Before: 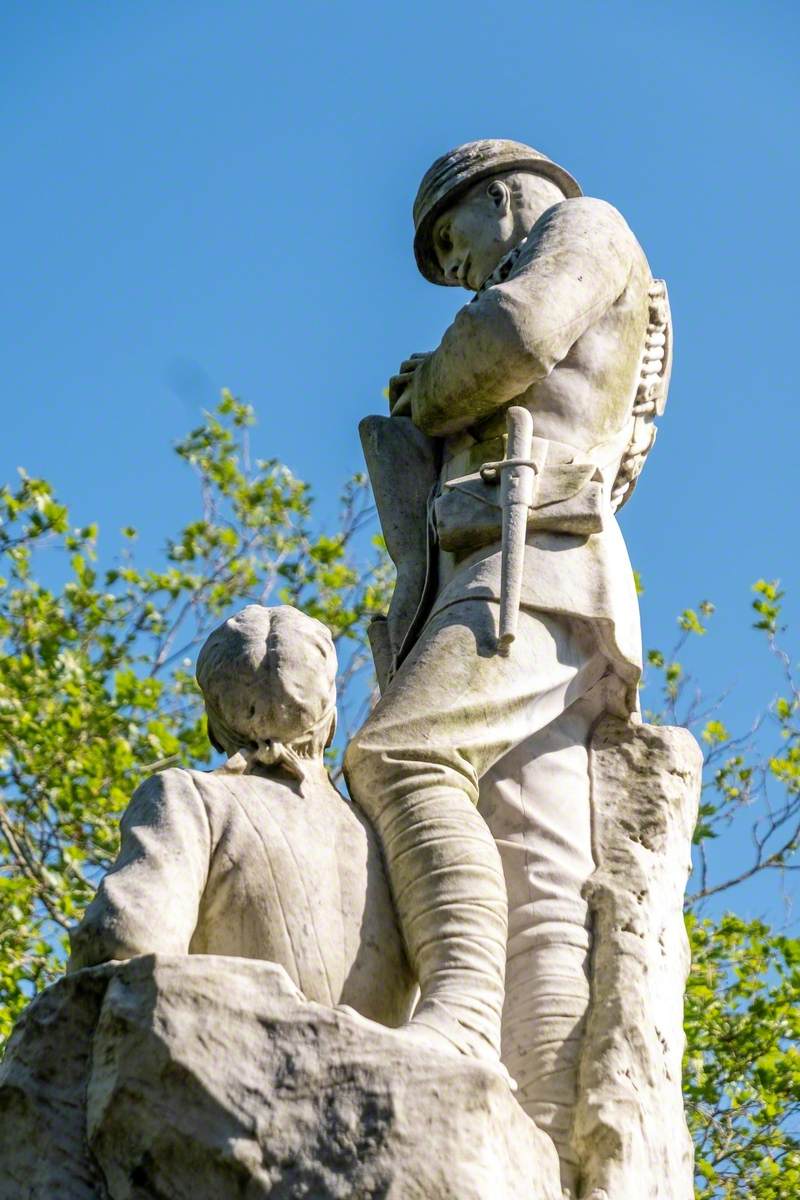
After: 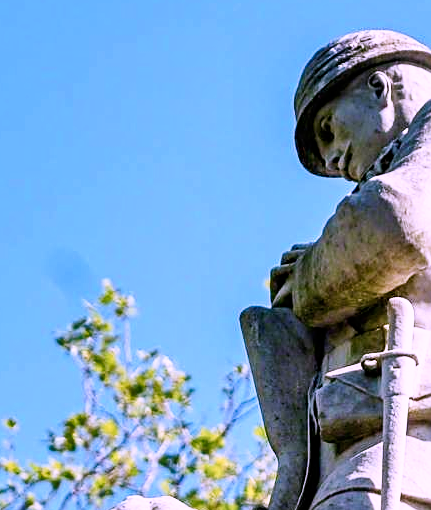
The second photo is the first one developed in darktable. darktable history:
crop: left 14.937%, top 9.091%, right 31.095%, bottom 48.327%
base curve: curves: ch0 [(0, 0) (0.005, 0.002) (0.15, 0.3) (0.4, 0.7) (0.75, 0.95) (1, 1)], preserve colors none
shadows and highlights: soften with gaussian
sharpen: on, module defaults
color correction: highlights a* 15.18, highlights b* -25.71
